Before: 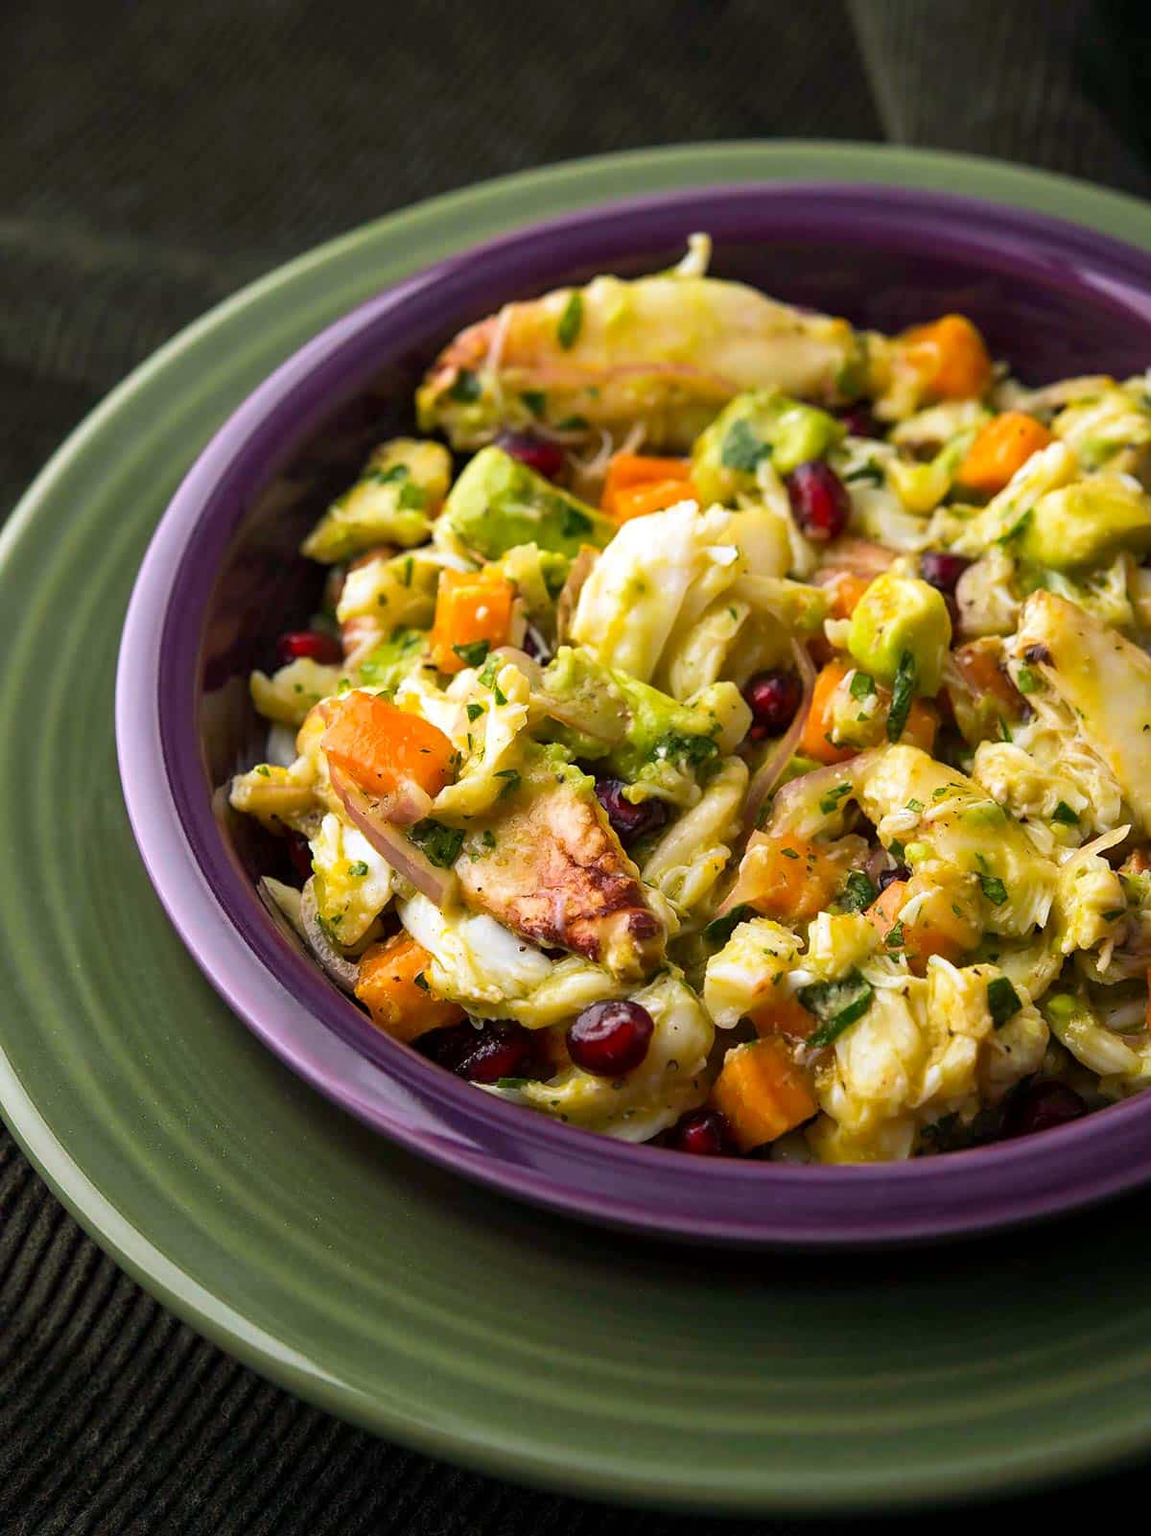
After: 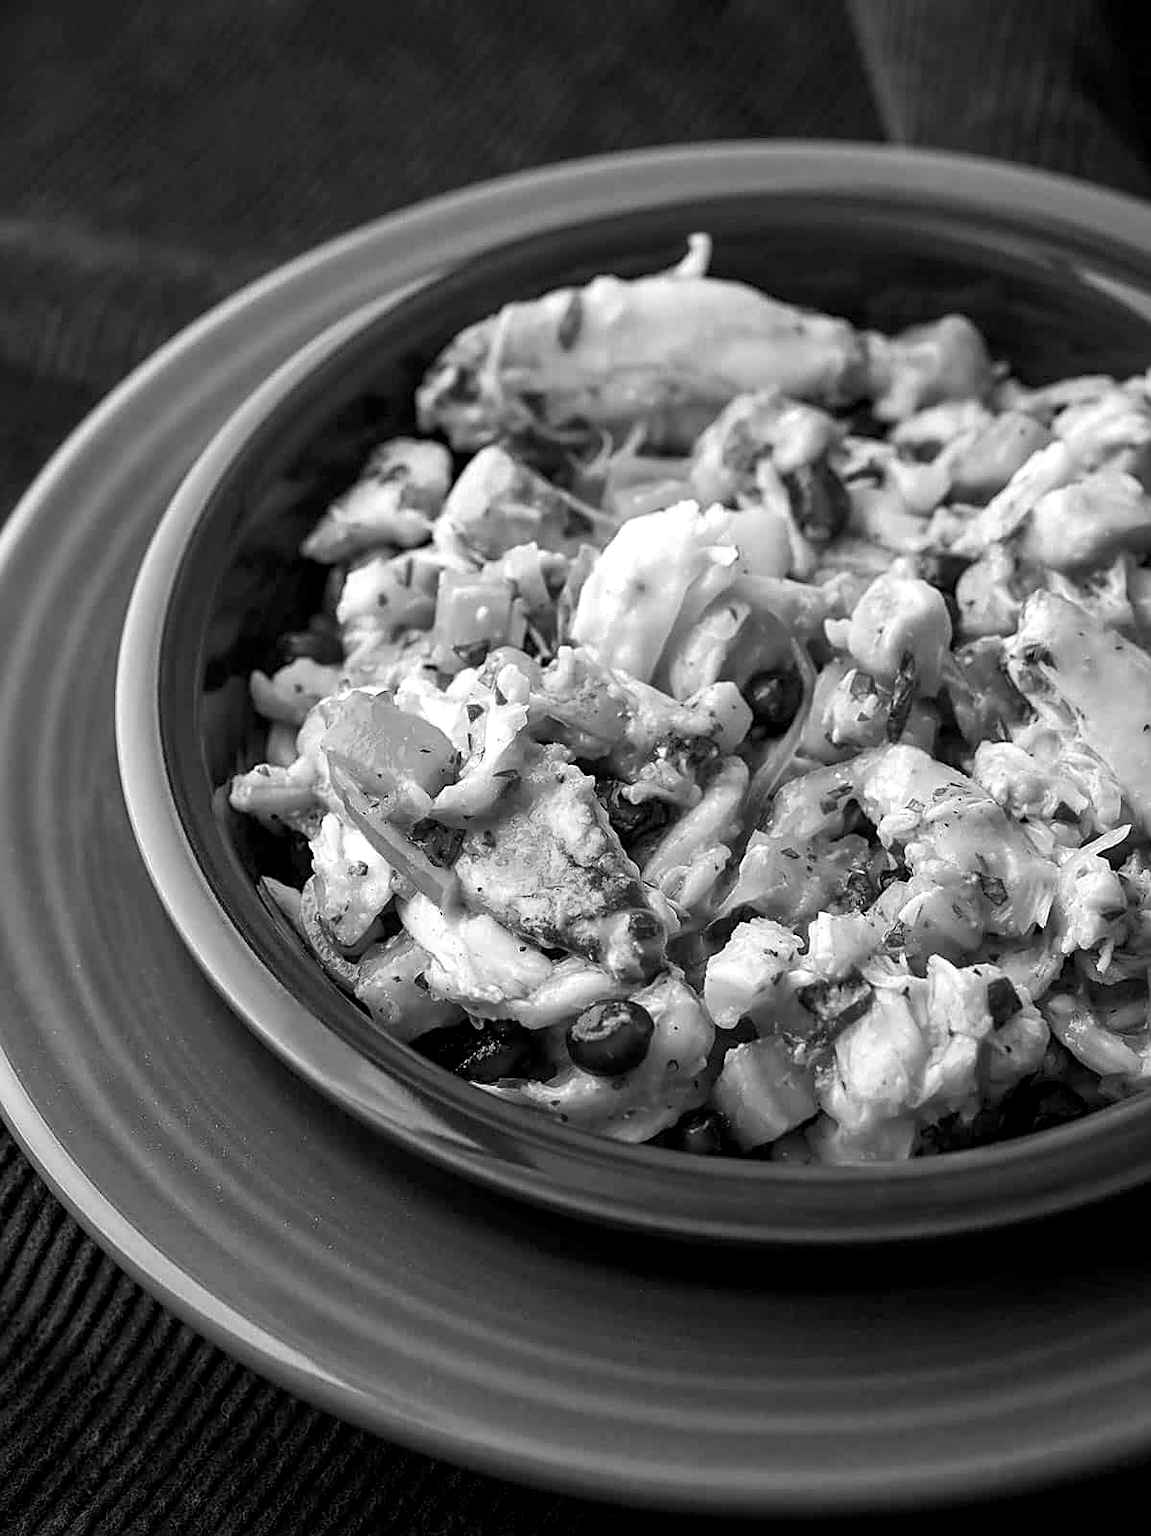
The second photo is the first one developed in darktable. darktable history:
sharpen: on, module defaults
local contrast: highlights 100%, shadows 100%, detail 131%, midtone range 0.2
contrast brightness saturation: saturation -1
tone equalizer: on, module defaults
